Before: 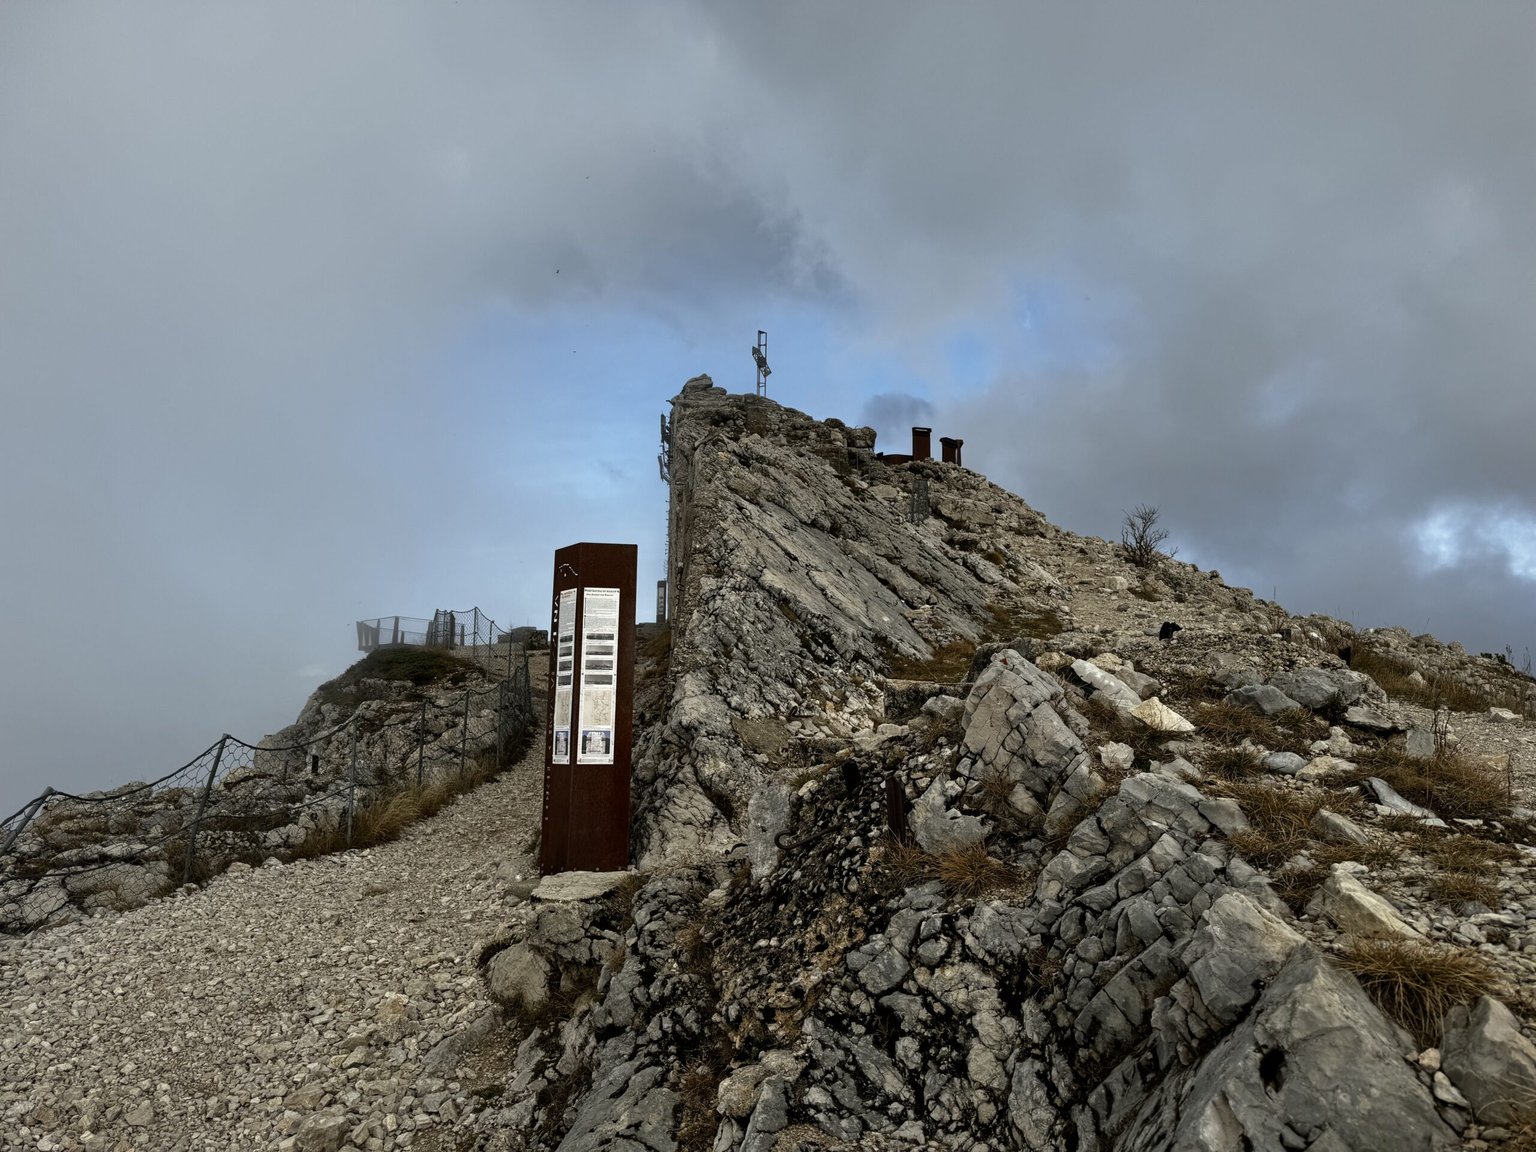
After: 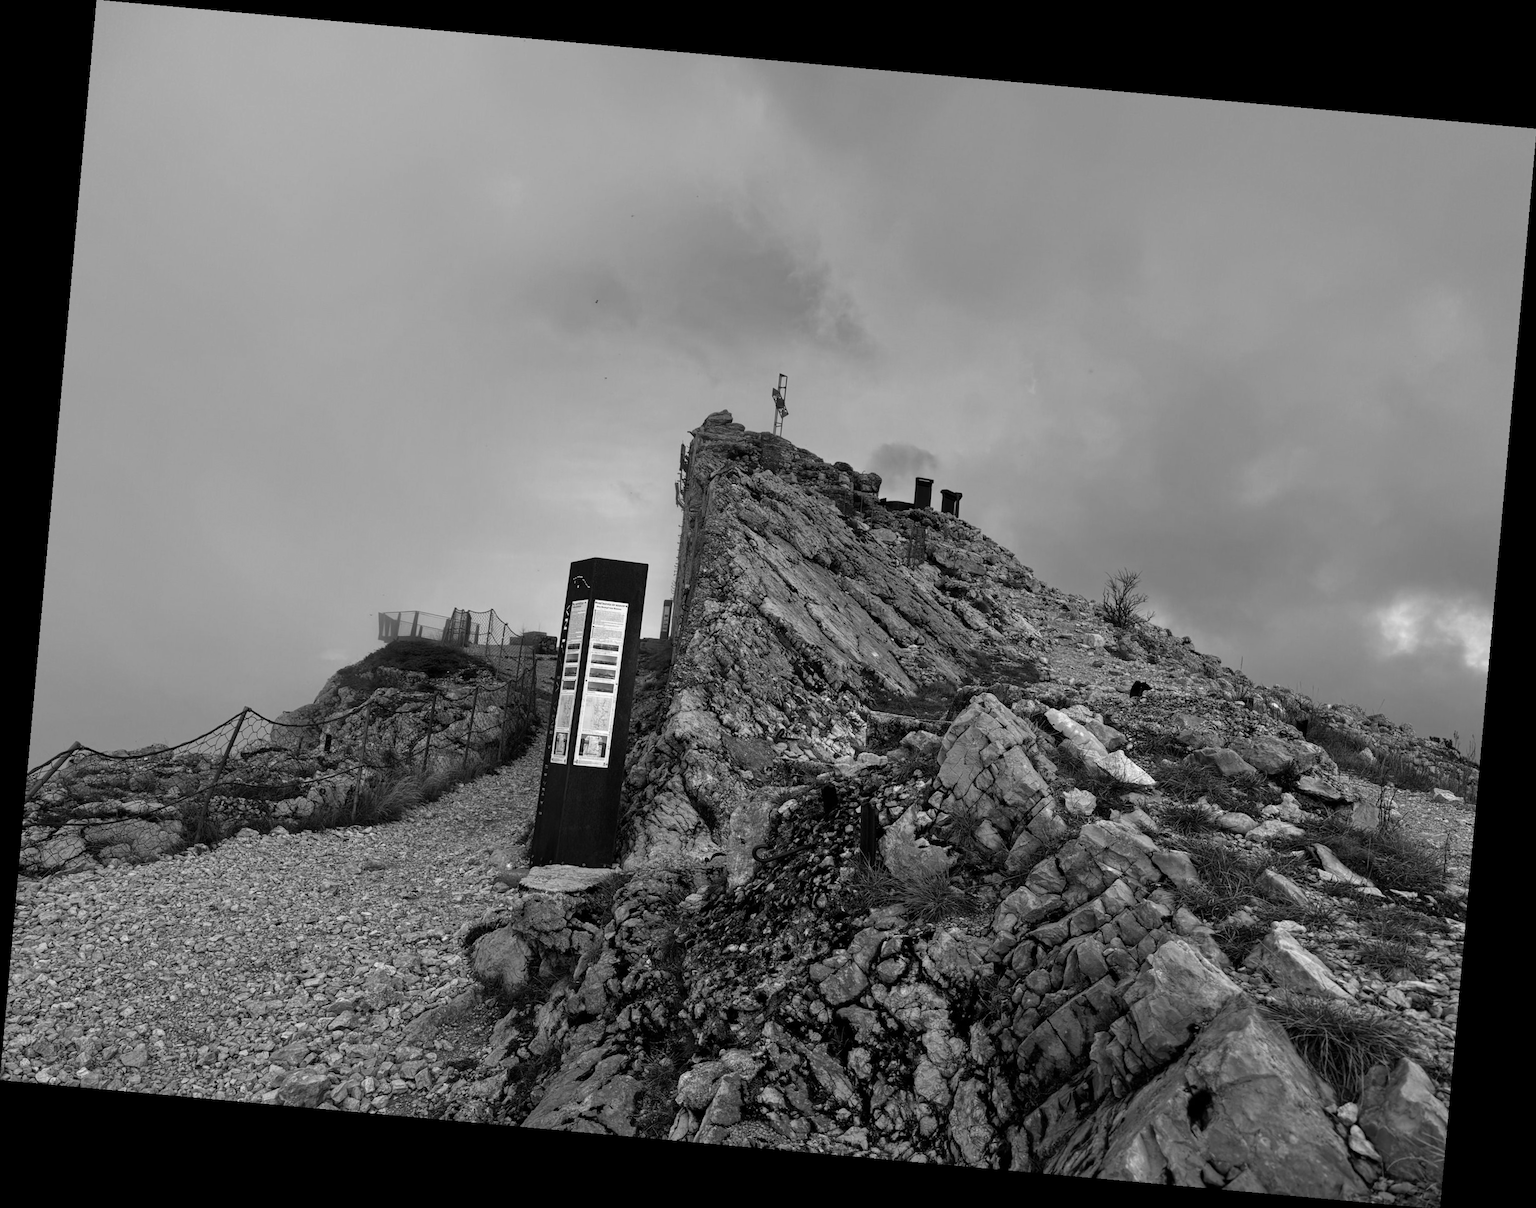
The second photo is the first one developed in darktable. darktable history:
monochrome: on, module defaults
rotate and perspective: rotation 5.12°, automatic cropping off
